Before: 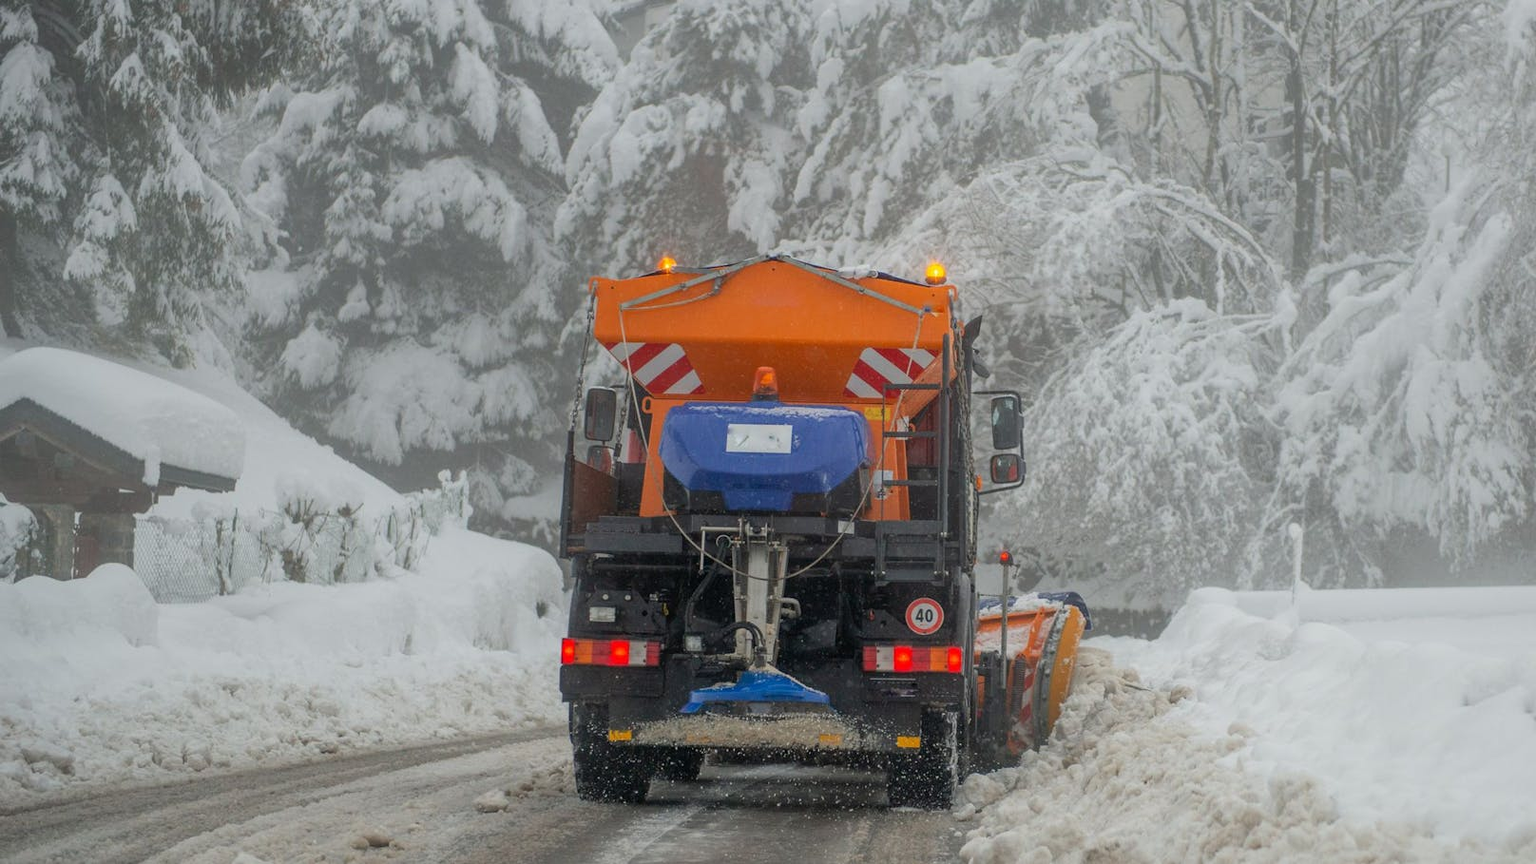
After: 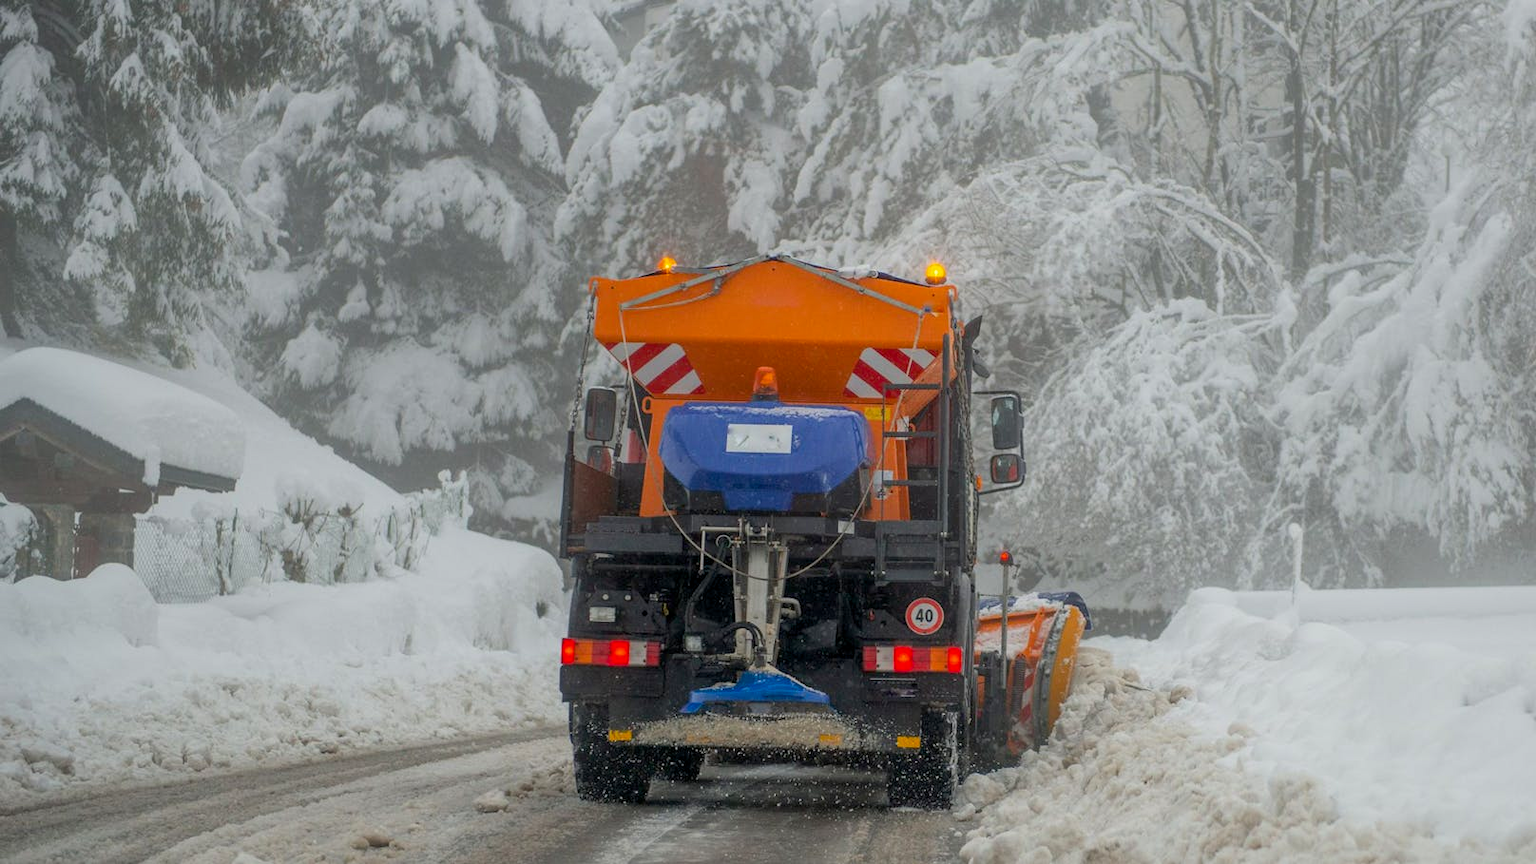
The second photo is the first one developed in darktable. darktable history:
color balance rgb: power › hue 173.99°, global offset › luminance -0.353%, perceptual saturation grading › global saturation 12.393%
